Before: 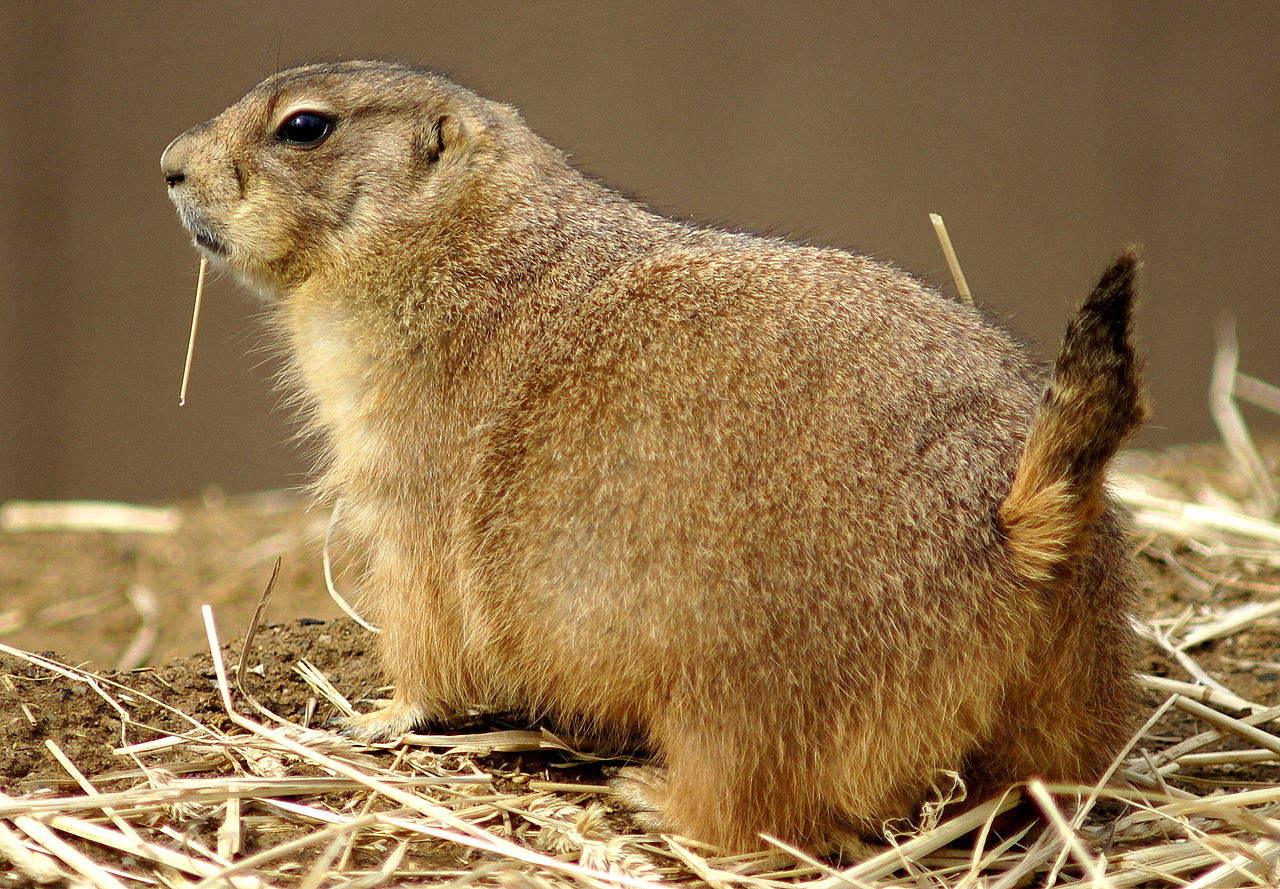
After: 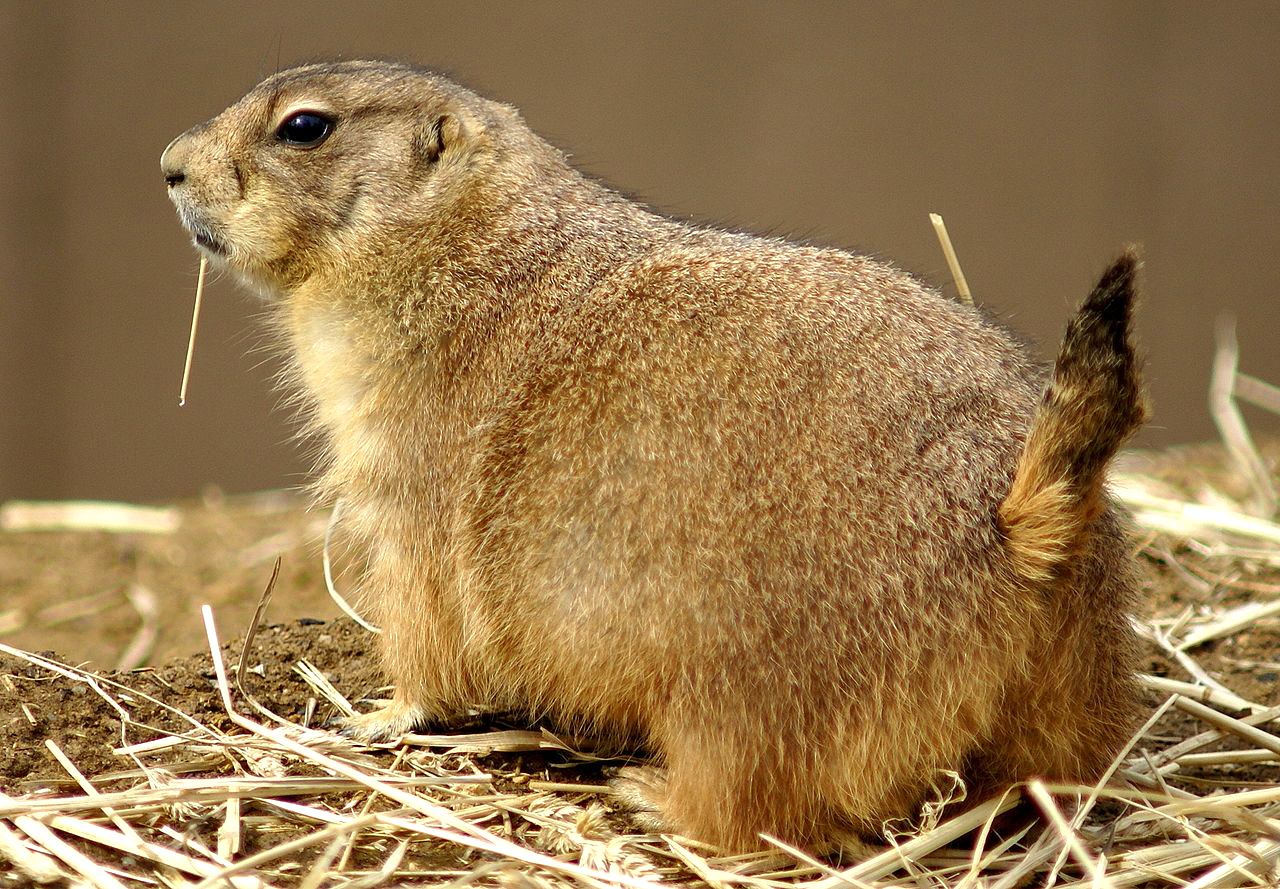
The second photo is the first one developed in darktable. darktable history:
exposure: exposure 0.177 EV, compensate highlight preservation false
shadows and highlights: low approximation 0.01, soften with gaussian
